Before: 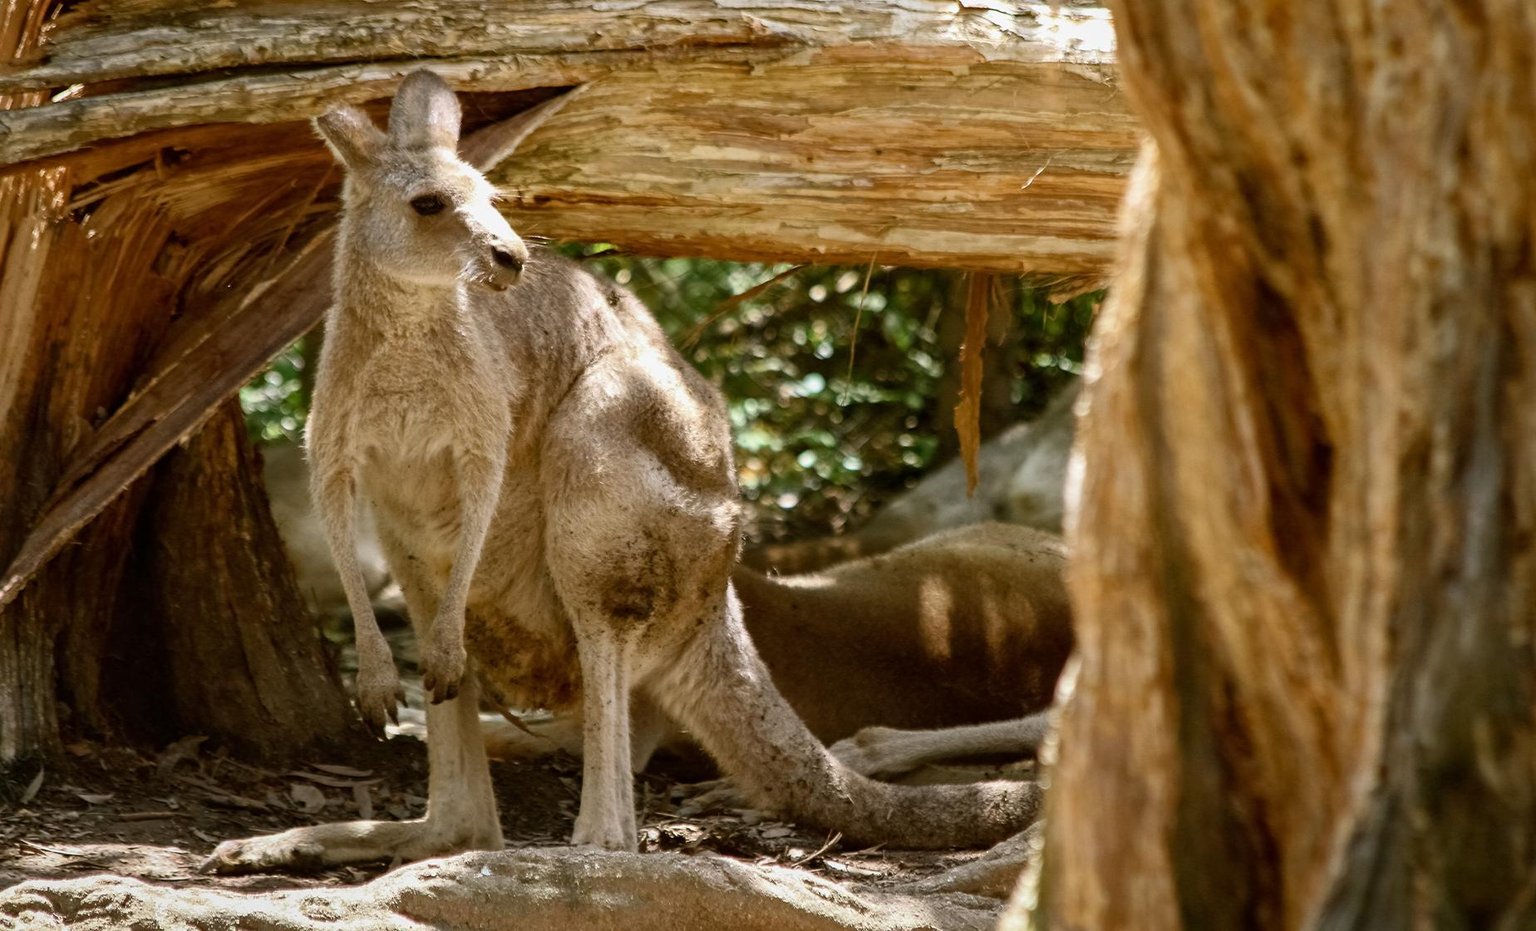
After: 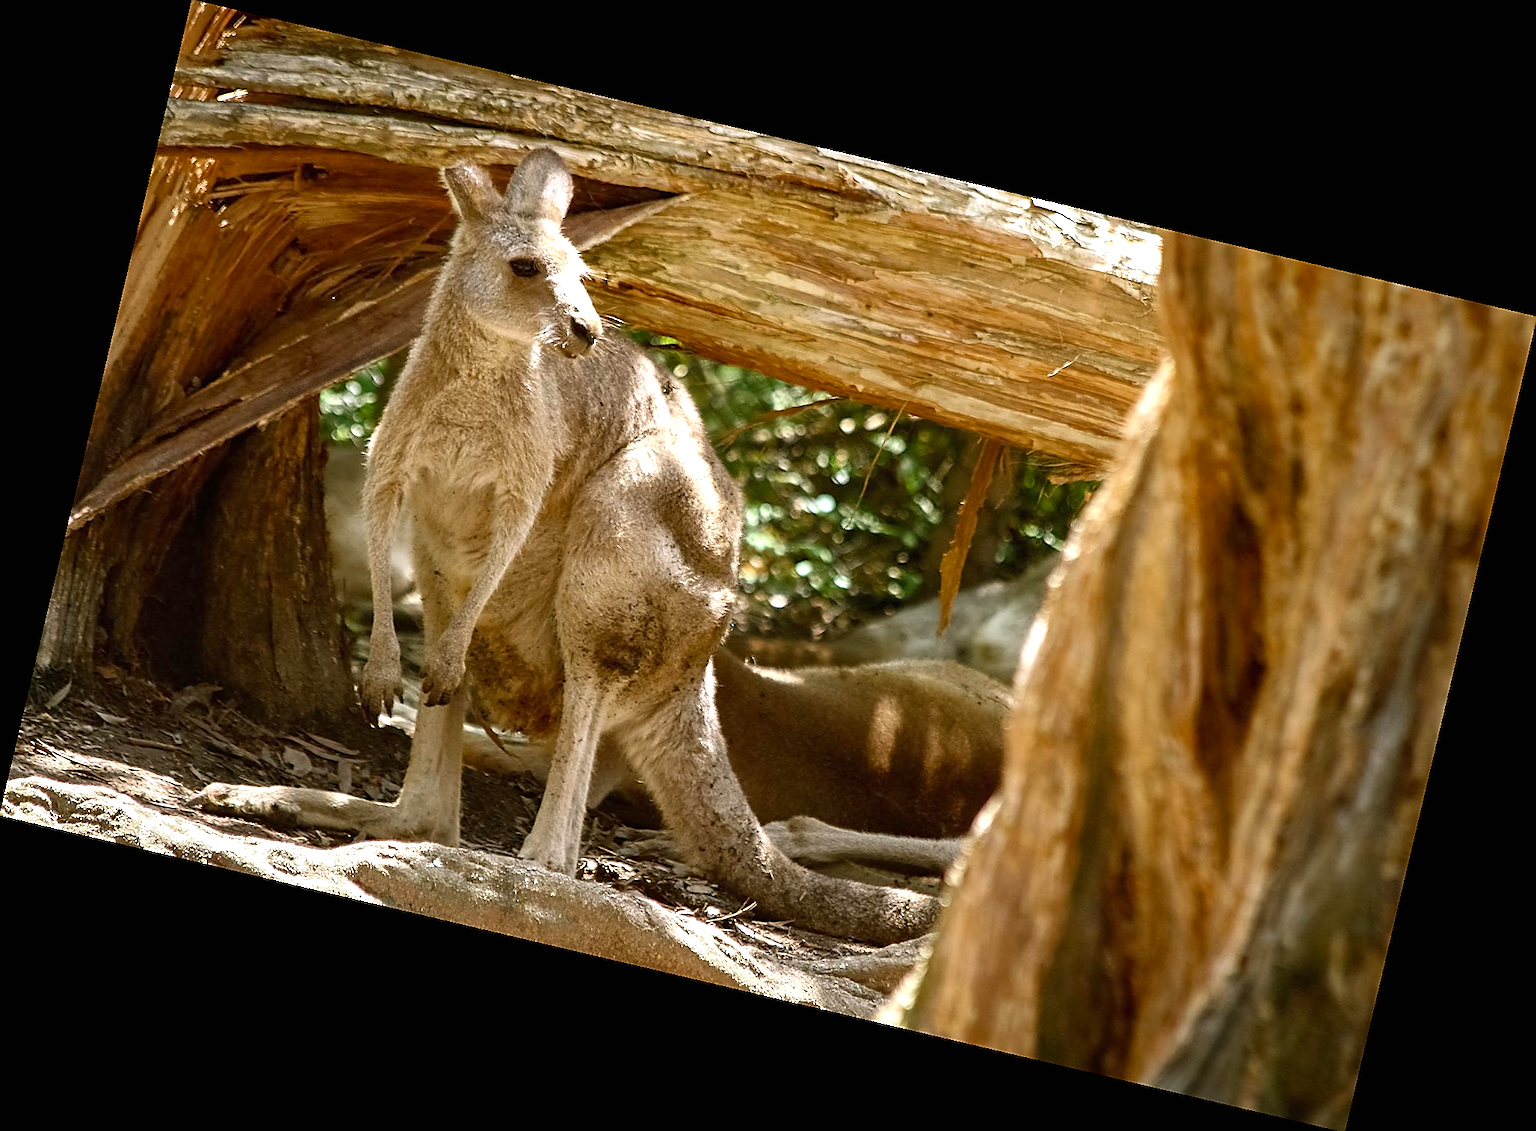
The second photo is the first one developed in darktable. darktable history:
rotate and perspective: rotation 13.27°, automatic cropping off
exposure: black level correction 0, exposure 0.7 EV, compensate exposure bias true, compensate highlight preservation false
sharpen: radius 1.4, amount 1.25, threshold 0.7
color zones: curves: ch0 [(0, 0.425) (0.143, 0.422) (0.286, 0.42) (0.429, 0.419) (0.571, 0.419) (0.714, 0.42) (0.857, 0.422) (1, 0.425)]
